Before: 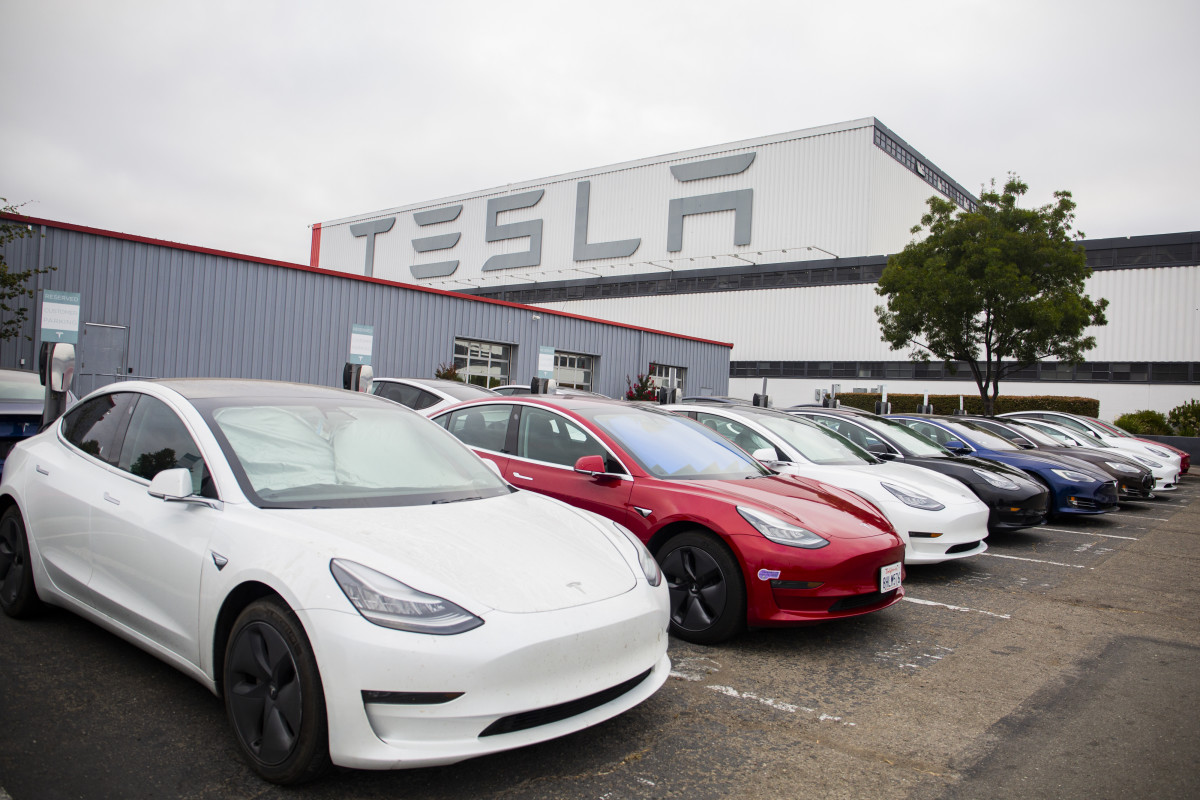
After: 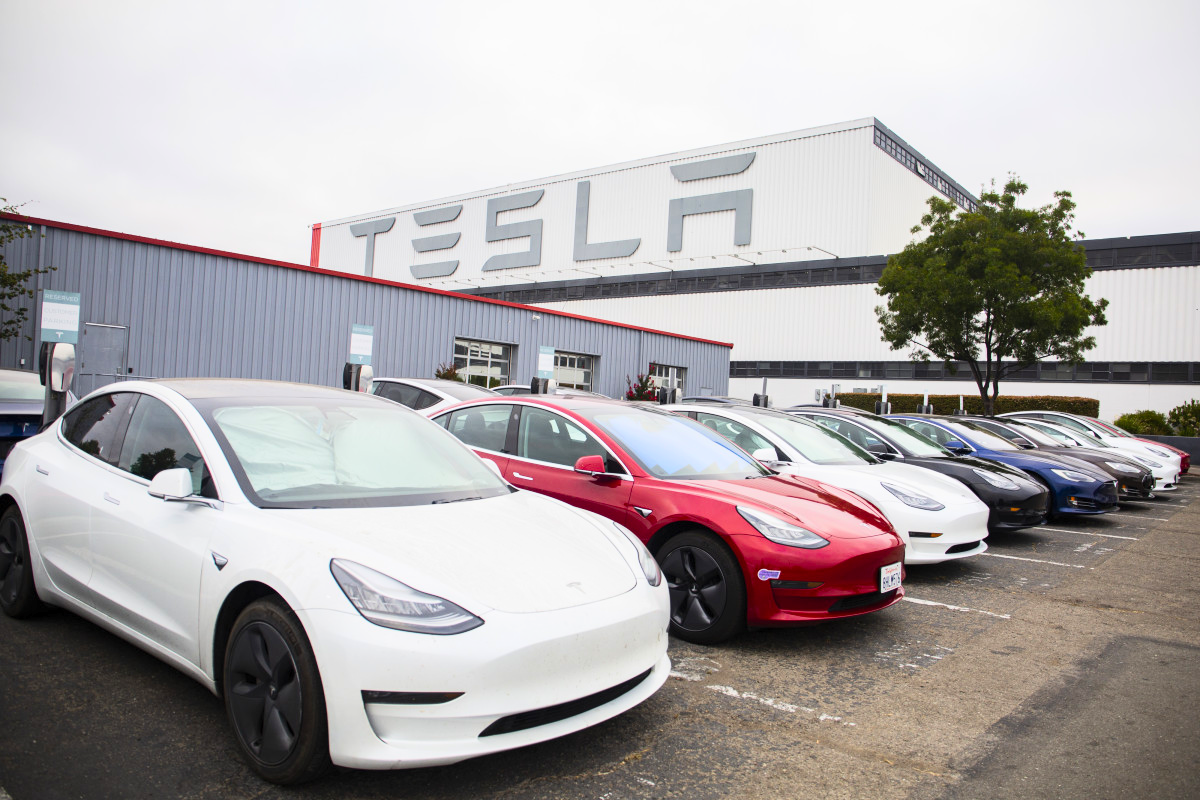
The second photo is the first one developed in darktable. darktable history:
contrast brightness saturation: contrast 0.2, brightness 0.16, saturation 0.22
color balance rgb: on, module defaults
